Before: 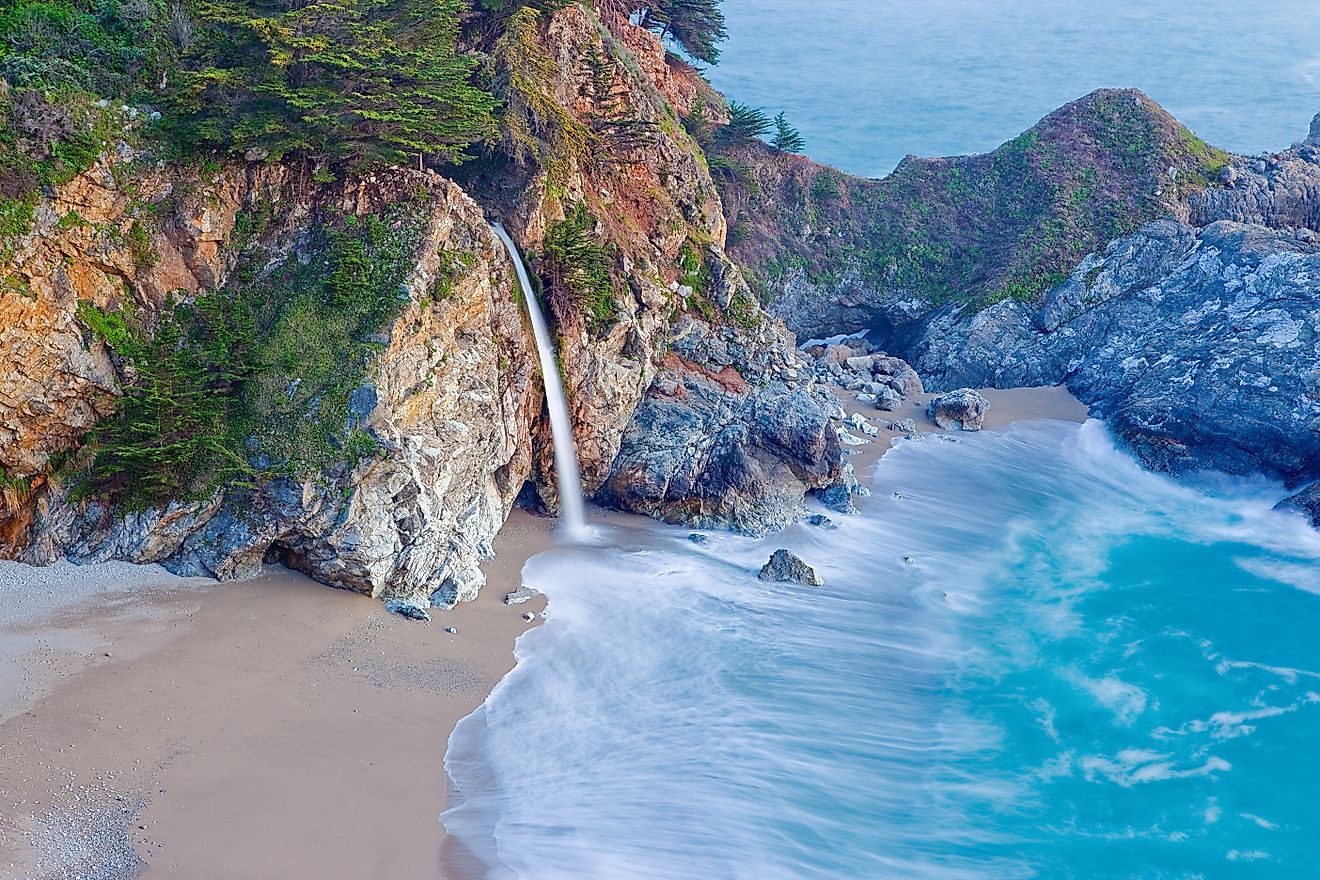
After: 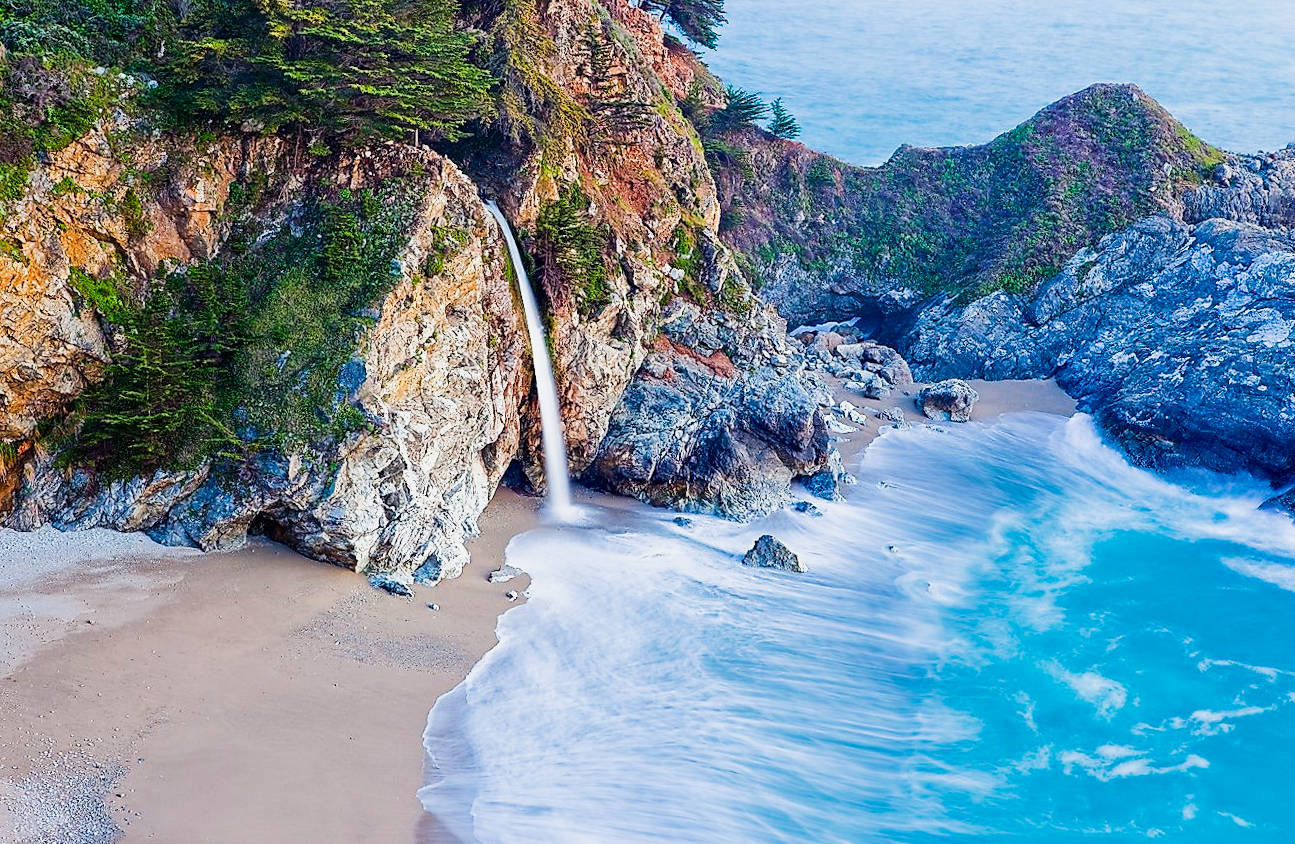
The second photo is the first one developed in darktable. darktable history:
sigmoid: contrast 1.86, skew 0.35
rotate and perspective: rotation 1.57°, crop left 0.018, crop right 0.982, crop top 0.039, crop bottom 0.961
